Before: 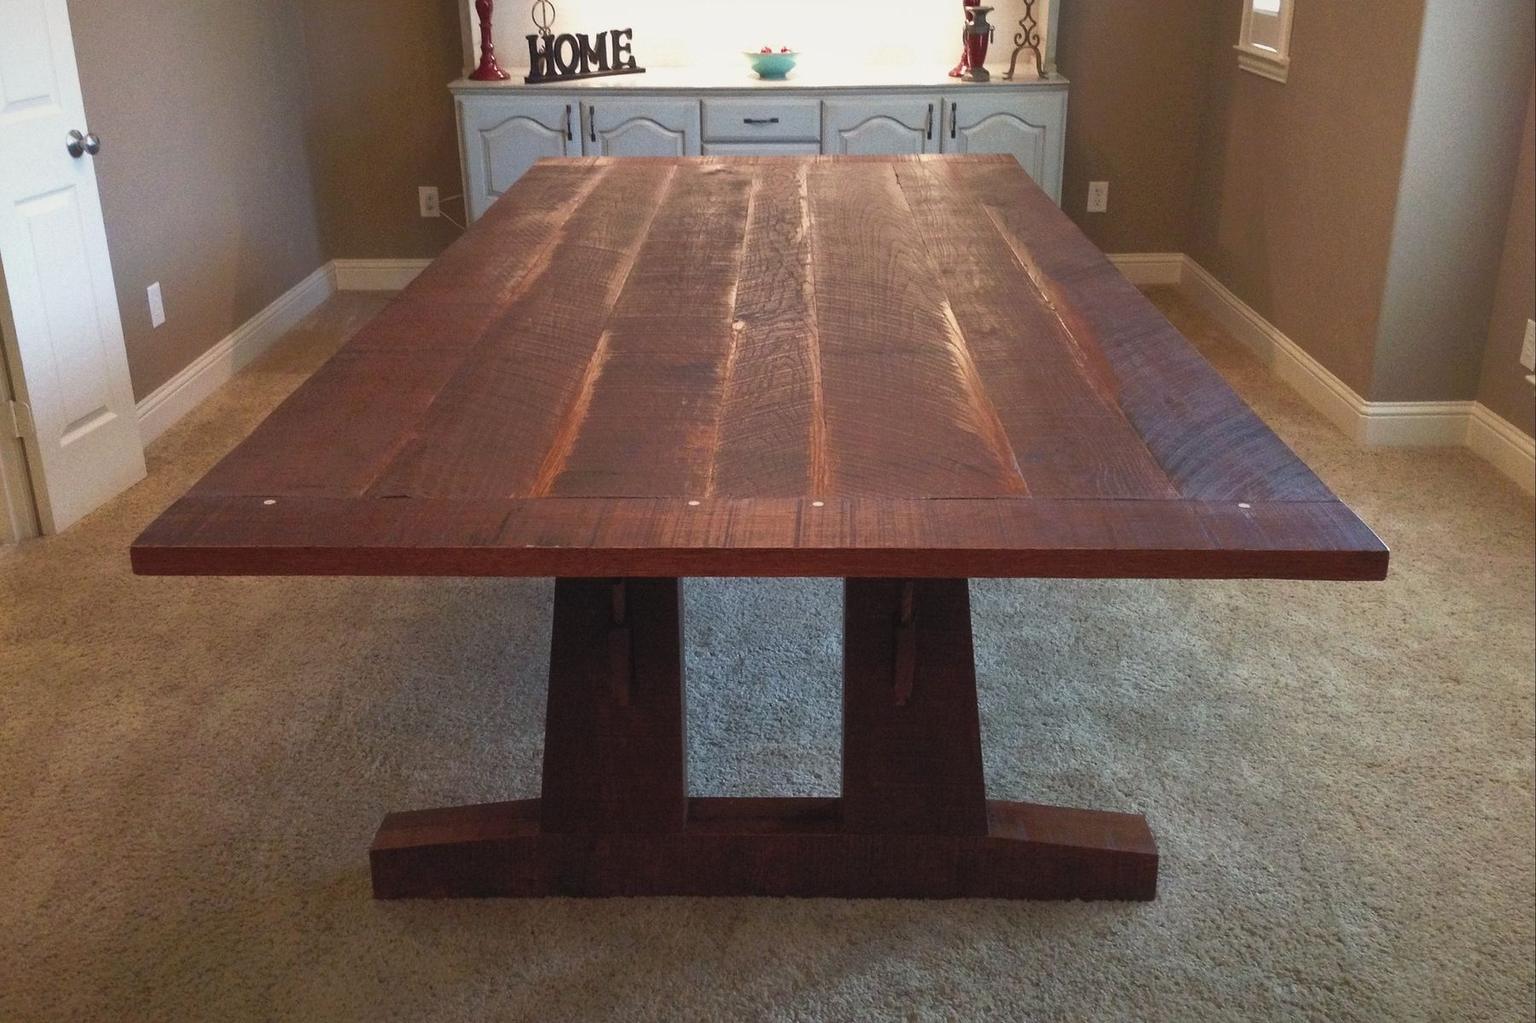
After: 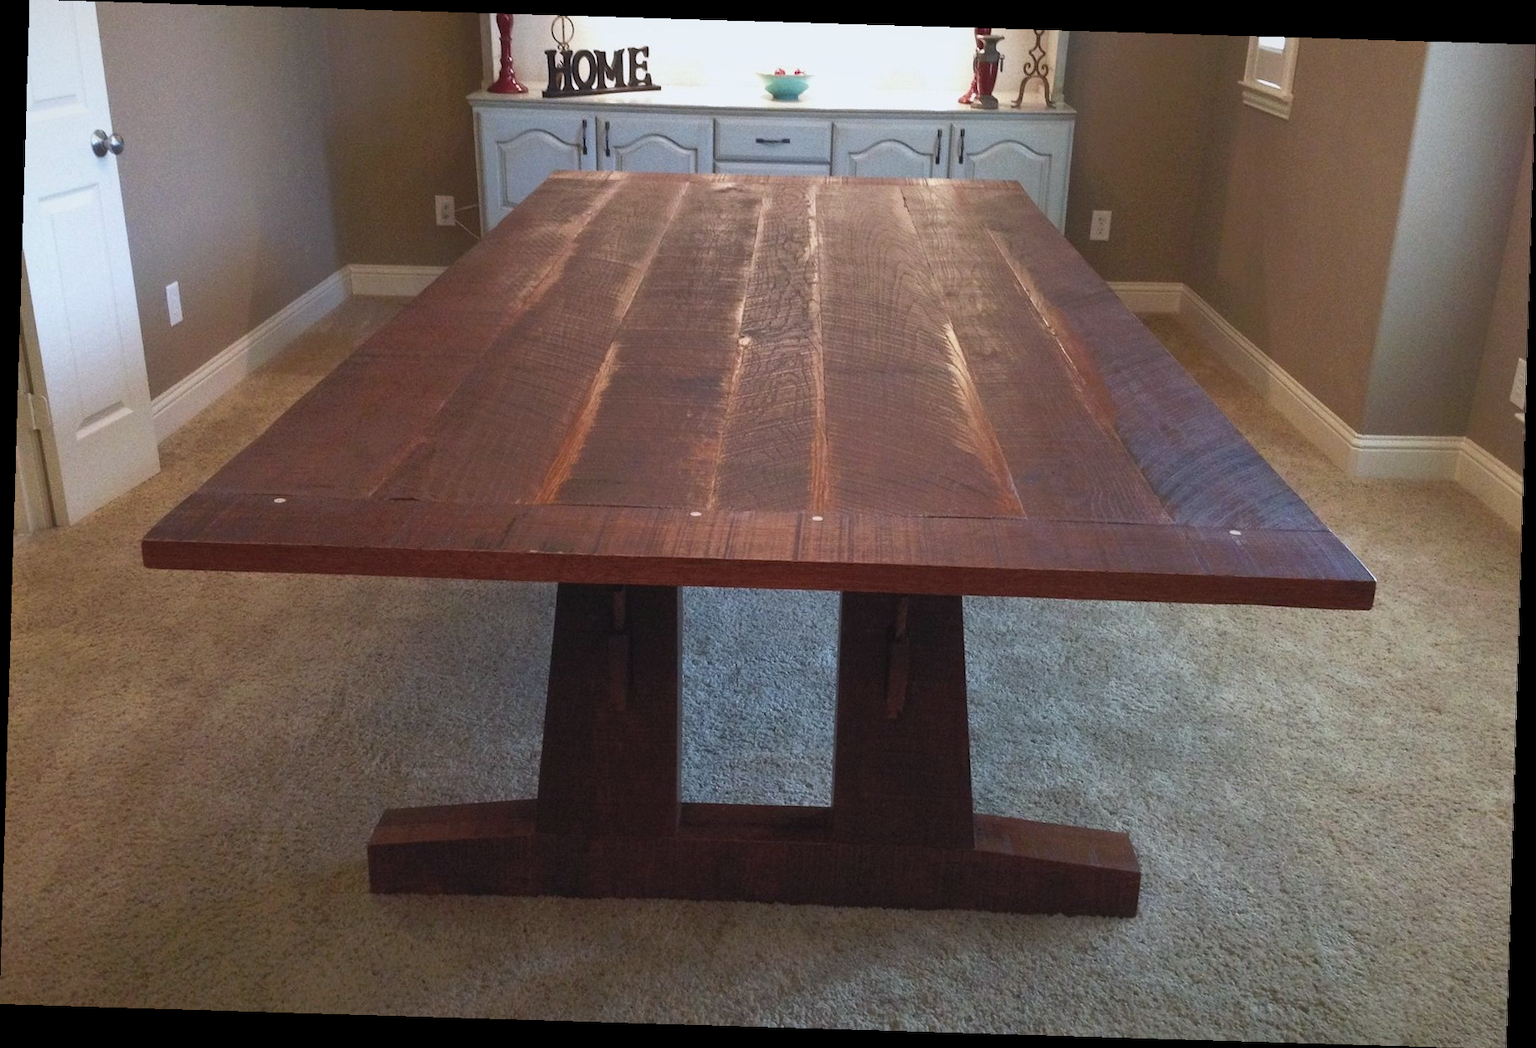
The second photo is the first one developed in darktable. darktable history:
color correction: saturation 0.99
white balance: red 0.967, blue 1.049
rotate and perspective: rotation 1.72°, automatic cropping off
